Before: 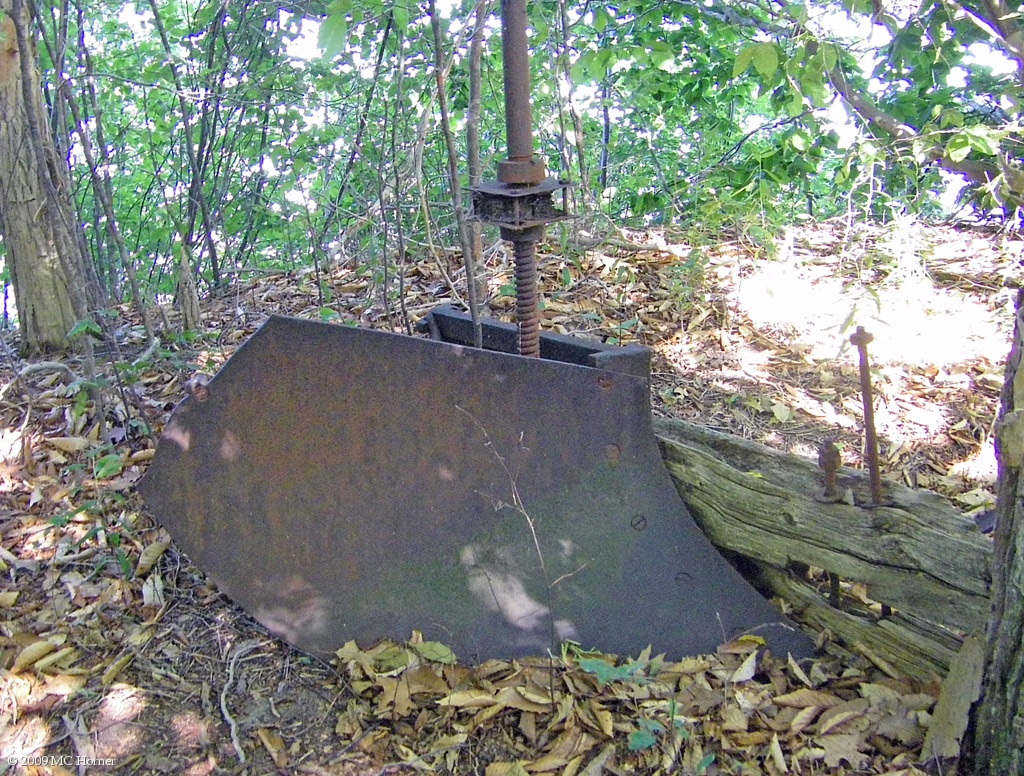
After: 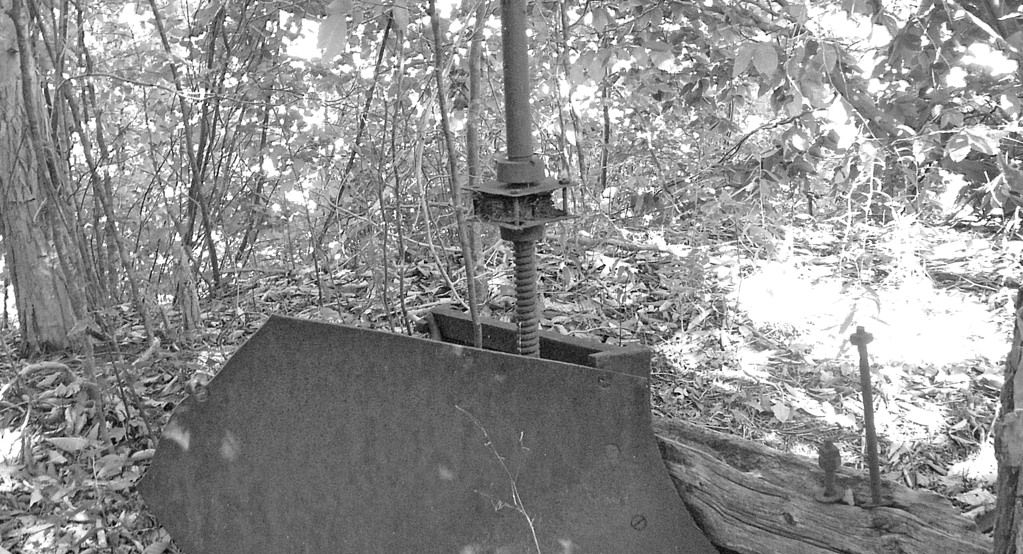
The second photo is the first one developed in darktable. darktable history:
color balance rgb: shadows lift › chroma 1.41%, shadows lift › hue 260°, power › chroma 0.5%, power › hue 260°, highlights gain › chroma 1%, highlights gain › hue 27°, saturation formula JzAzBz (2021)
monochrome: on, module defaults
crop: bottom 28.576%
white balance: emerald 1
exposure: exposure 0.081 EV, compensate highlight preservation false
